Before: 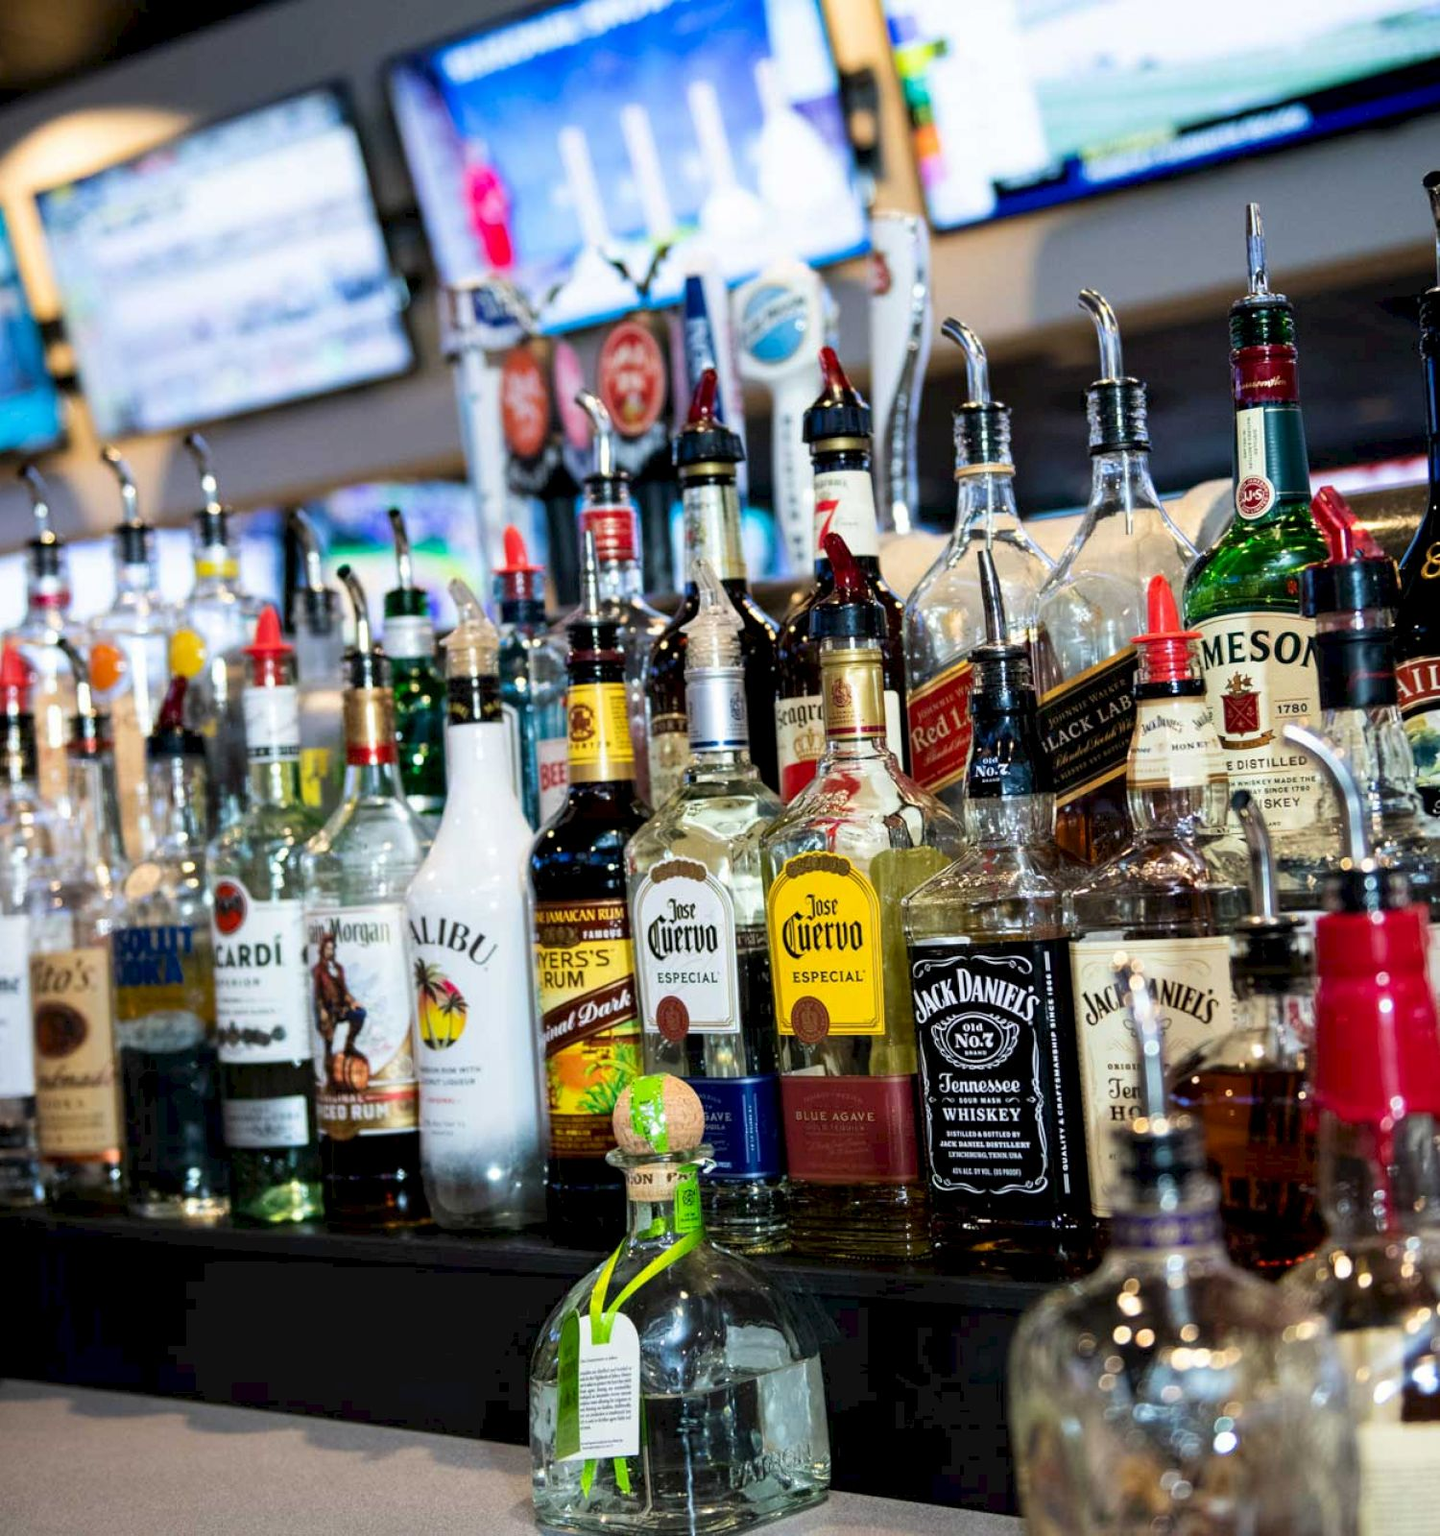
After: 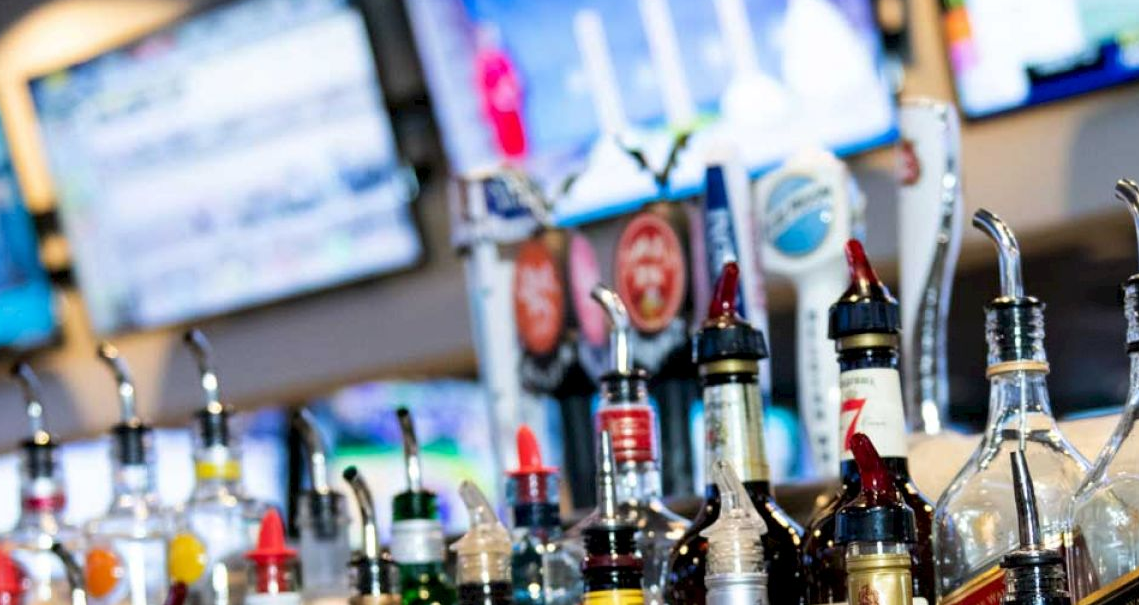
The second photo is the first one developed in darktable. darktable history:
crop: left 0.54%, top 7.641%, right 23.478%, bottom 53.923%
tone equalizer: edges refinement/feathering 500, mask exposure compensation -1.57 EV, preserve details no
